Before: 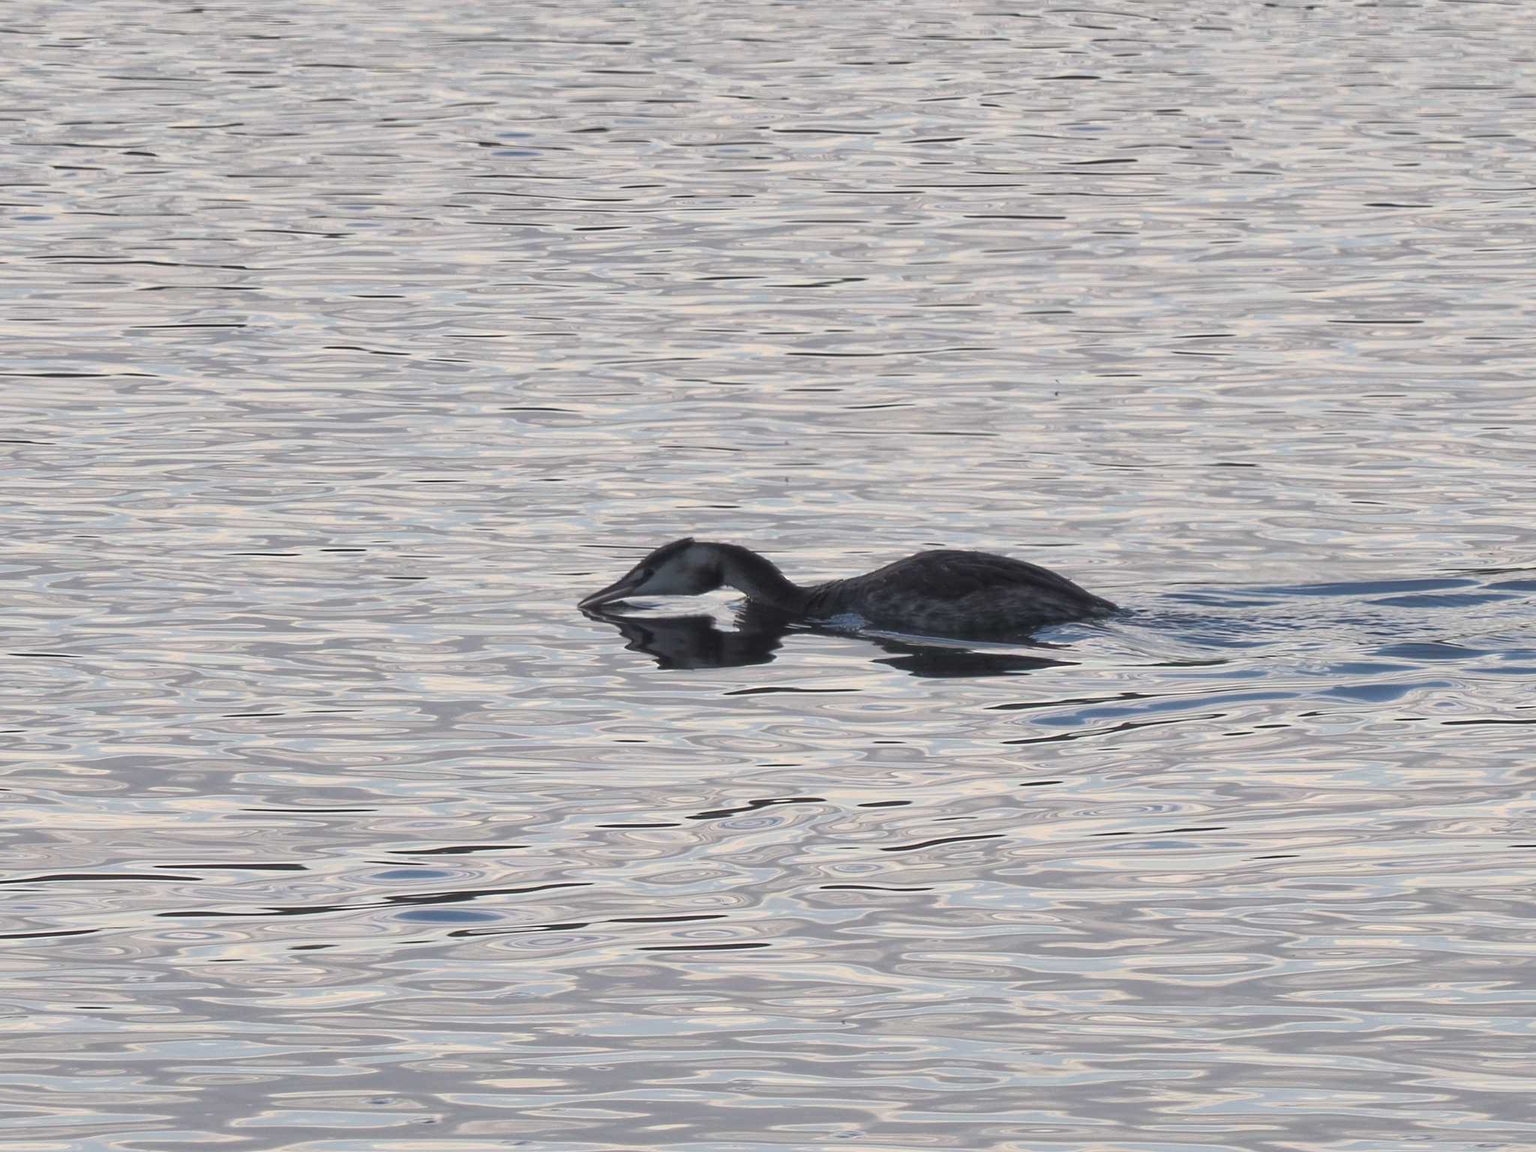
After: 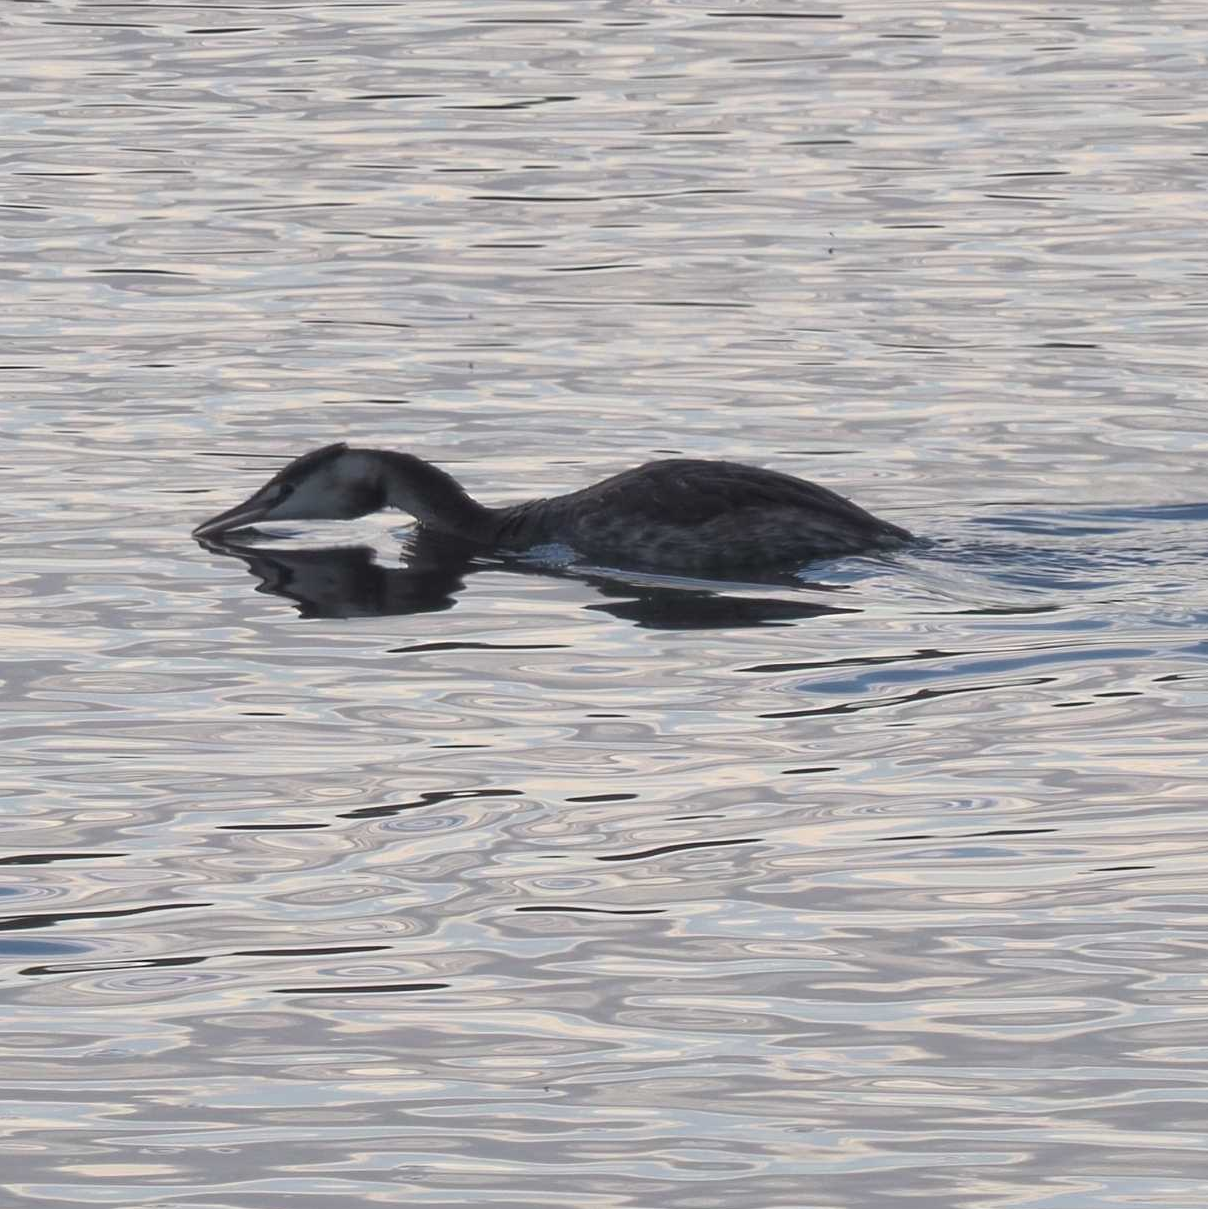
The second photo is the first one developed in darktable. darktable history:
crop and rotate: left 28.265%, top 17.84%, right 12.722%, bottom 3.404%
